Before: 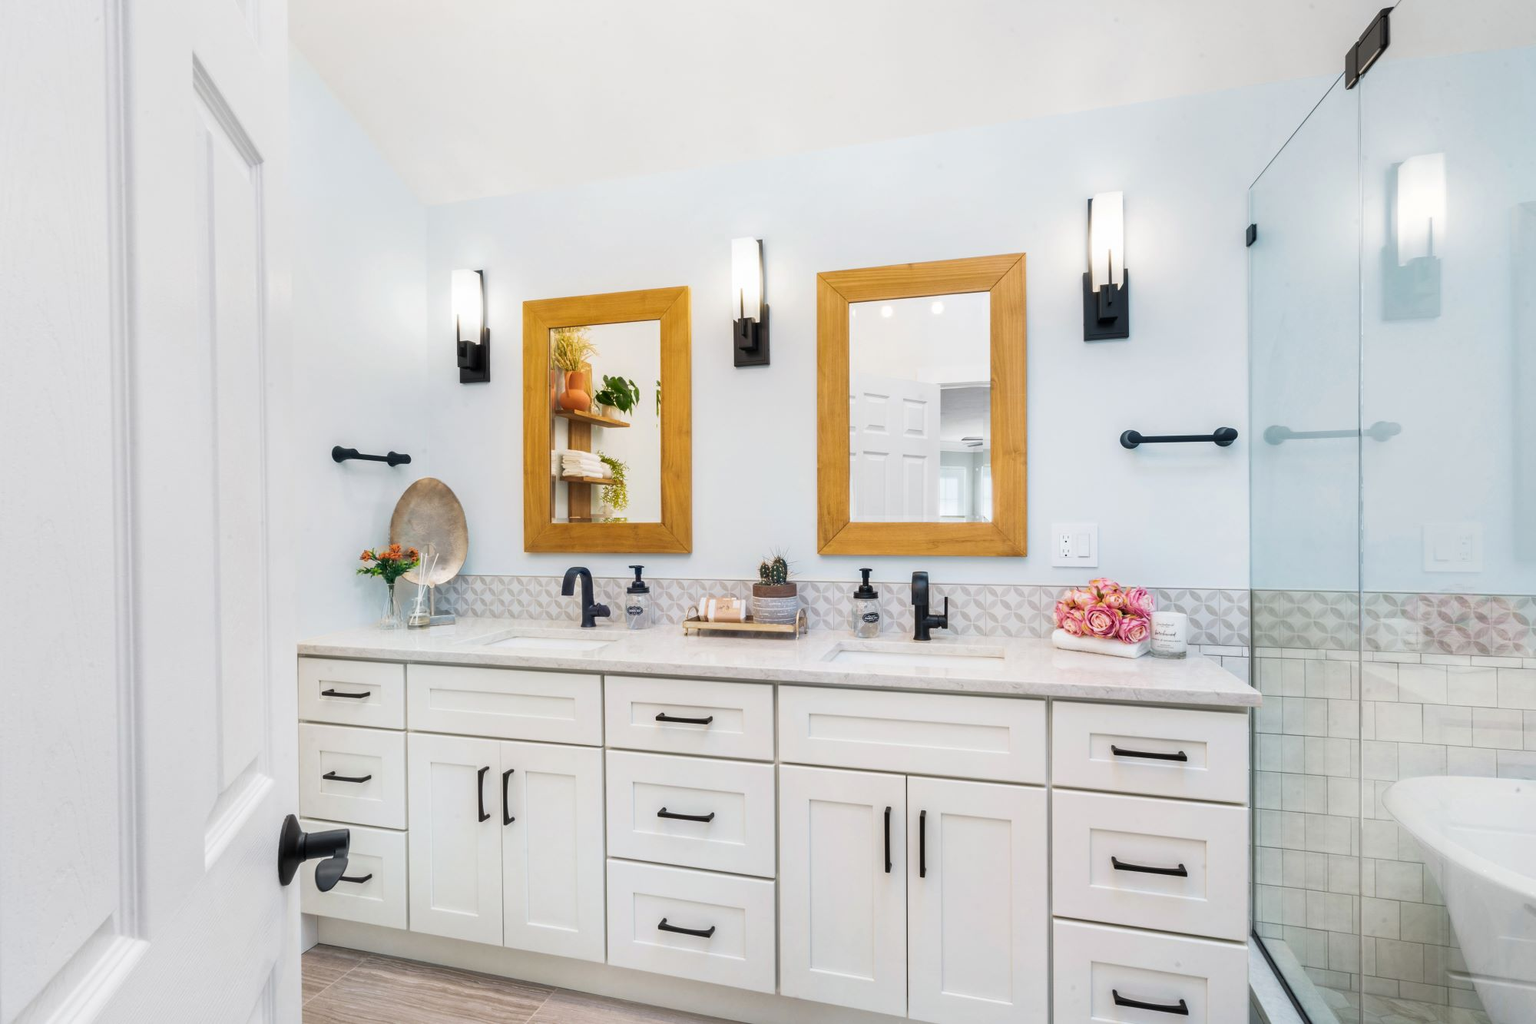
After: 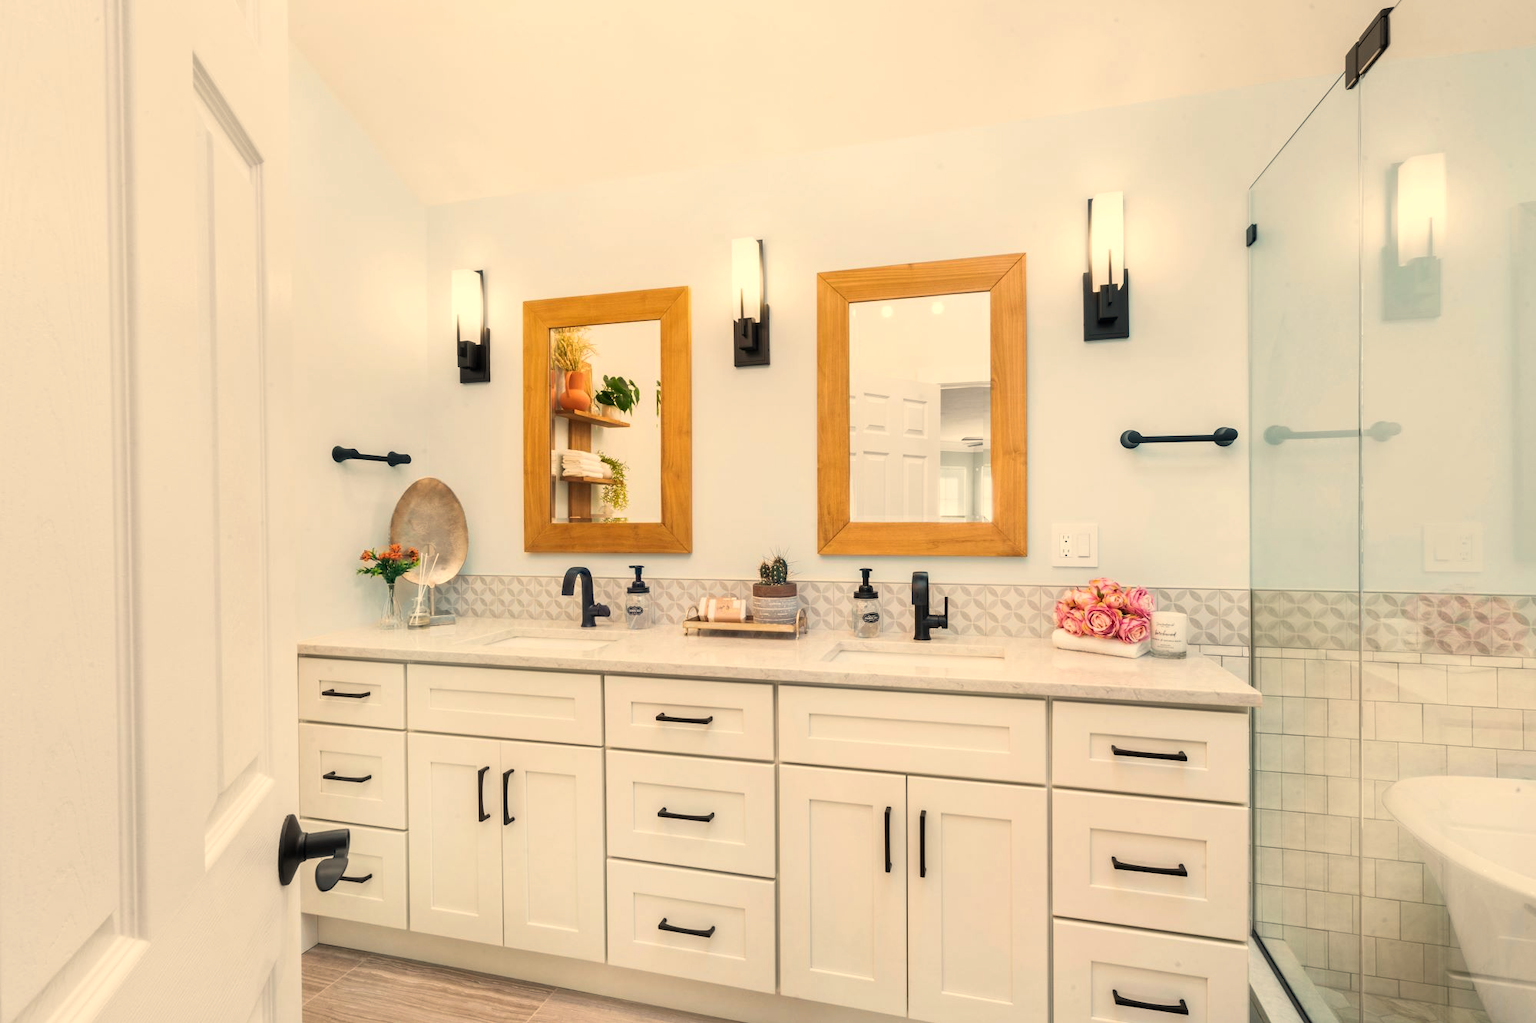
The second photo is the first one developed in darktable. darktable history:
tone equalizer: on, module defaults
white balance: red 1.123, blue 0.83
